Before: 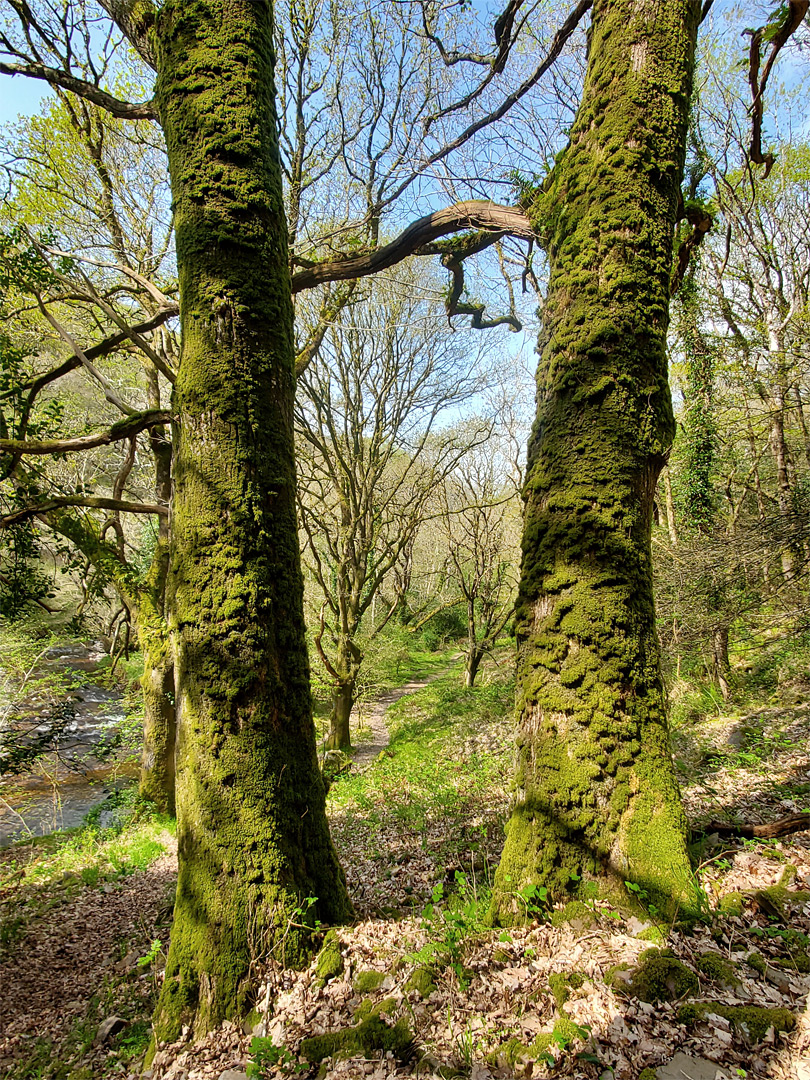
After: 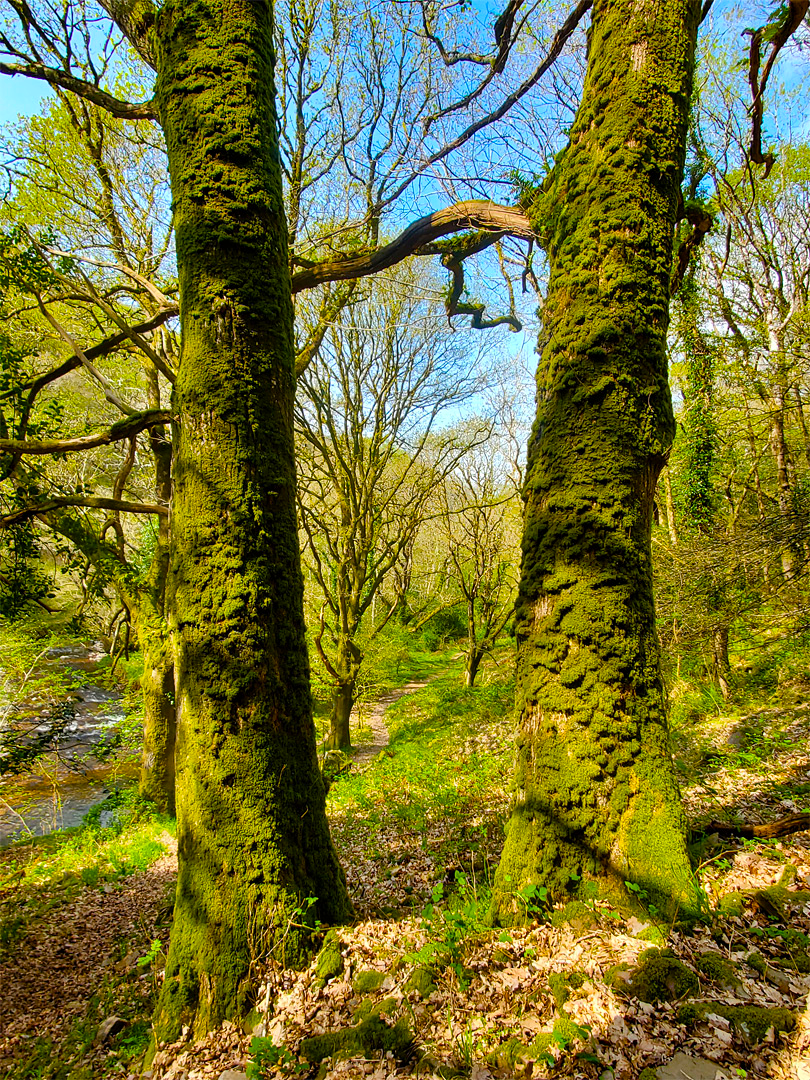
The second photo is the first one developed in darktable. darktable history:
rotate and perspective: automatic cropping original format, crop left 0, crop top 0
color balance rgb: linear chroma grading › global chroma 23.15%, perceptual saturation grading › global saturation 28.7%, perceptual saturation grading › mid-tones 12.04%, perceptual saturation grading › shadows 10.19%, global vibrance 22.22%
